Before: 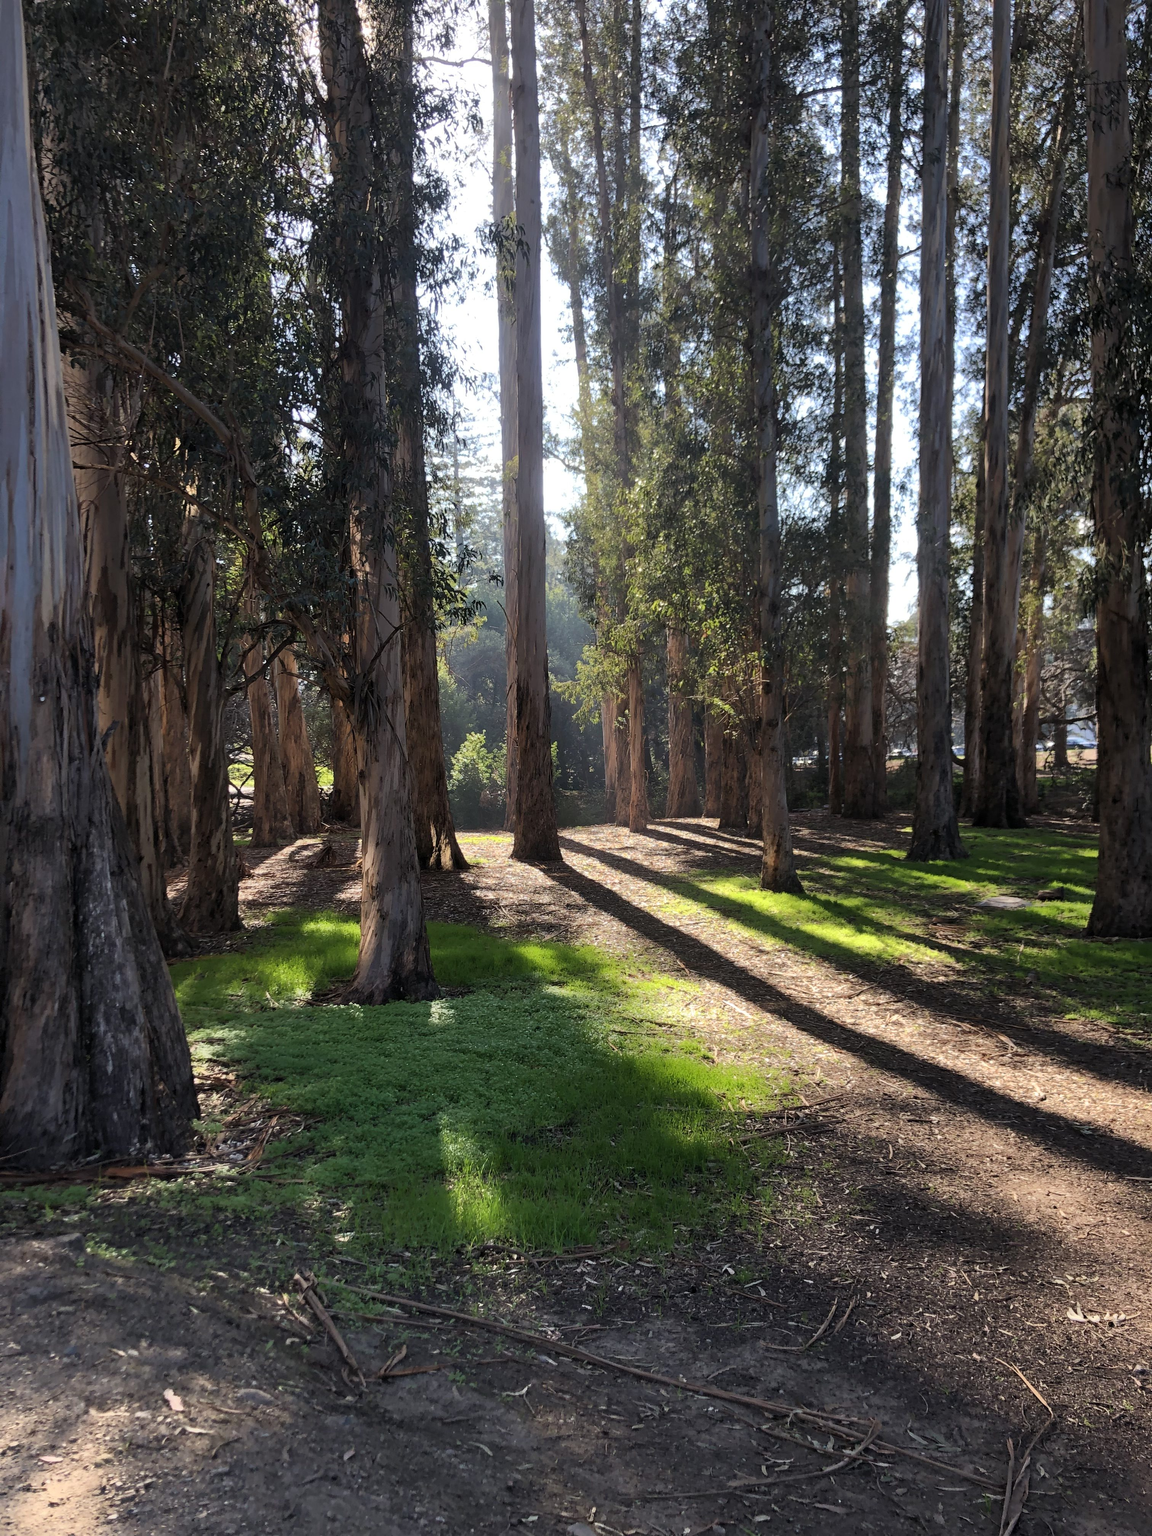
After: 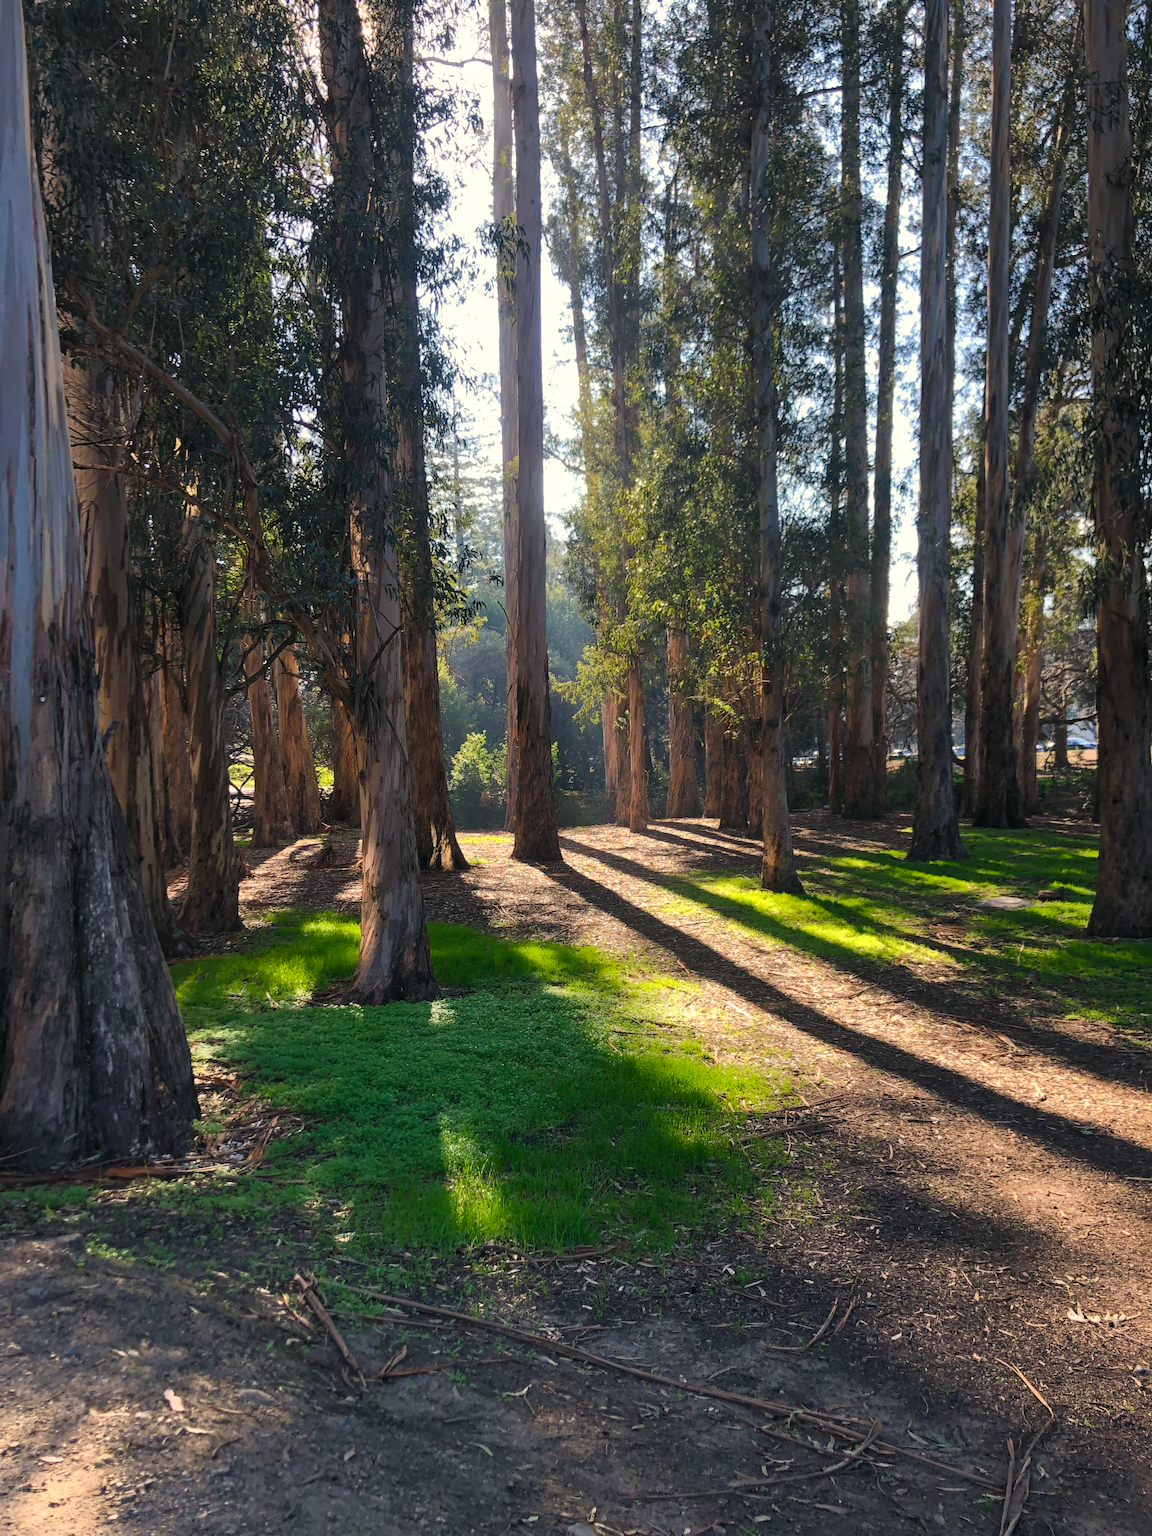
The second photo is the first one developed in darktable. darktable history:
color balance rgb: shadows lift › chroma 2%, shadows lift › hue 219.6°, power › hue 313.2°, highlights gain › chroma 3%, highlights gain › hue 75.6°, global offset › luminance 0.5%, perceptual saturation grading › global saturation 15.33%, perceptual saturation grading › highlights -19.33%, perceptual saturation grading › shadows 20%, global vibrance 20%
local contrast: highlights 100%, shadows 100%, detail 120%, midtone range 0.2
